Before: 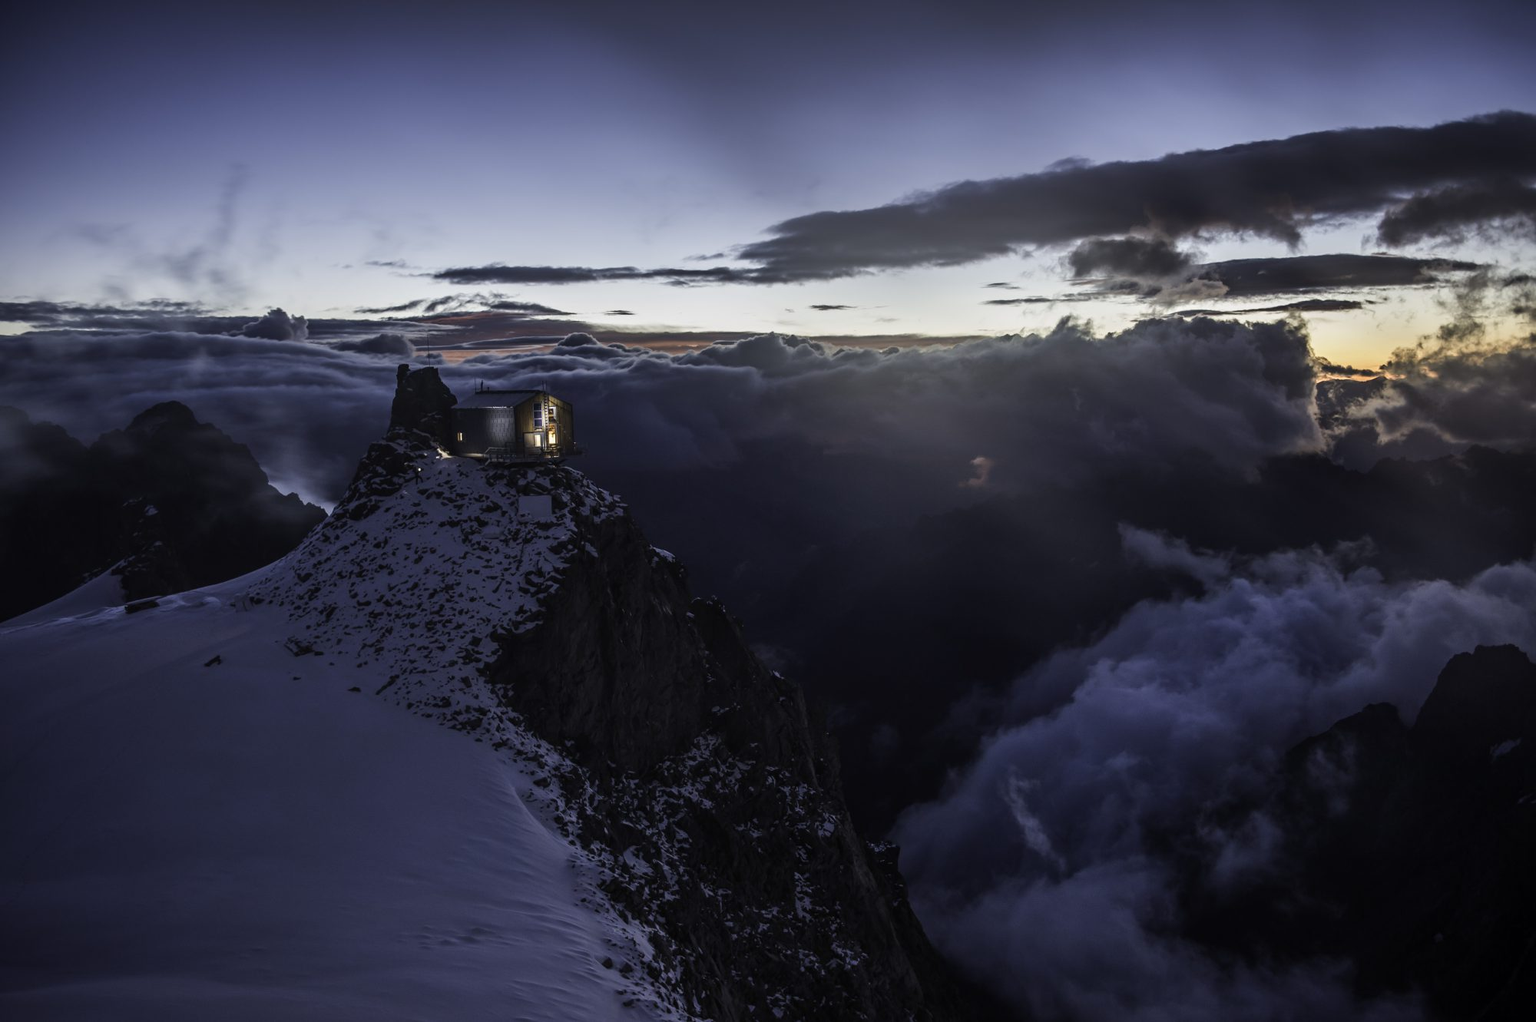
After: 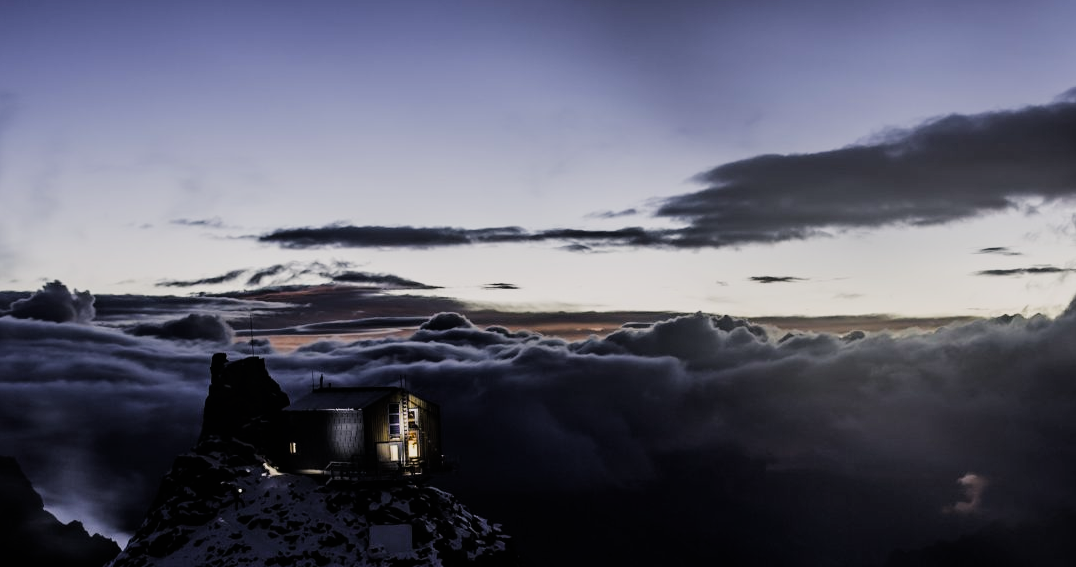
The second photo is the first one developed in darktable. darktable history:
color balance rgb: highlights gain › chroma 1.039%, highlights gain › hue 53.41°, global offset › luminance 0.475%, global offset › hue 171.42°, perceptual saturation grading › global saturation 9.054%, perceptual saturation grading › highlights -13.761%, perceptual saturation grading › mid-tones 14.406%, perceptual saturation grading › shadows 23.185%
filmic rgb: black relative exposure -5.02 EV, white relative exposure 3.95 EV, hardness 2.88, contrast 1.299, highlights saturation mix -30.44%
crop: left 15.338%, top 9.13%, right 30.842%, bottom 48.197%
